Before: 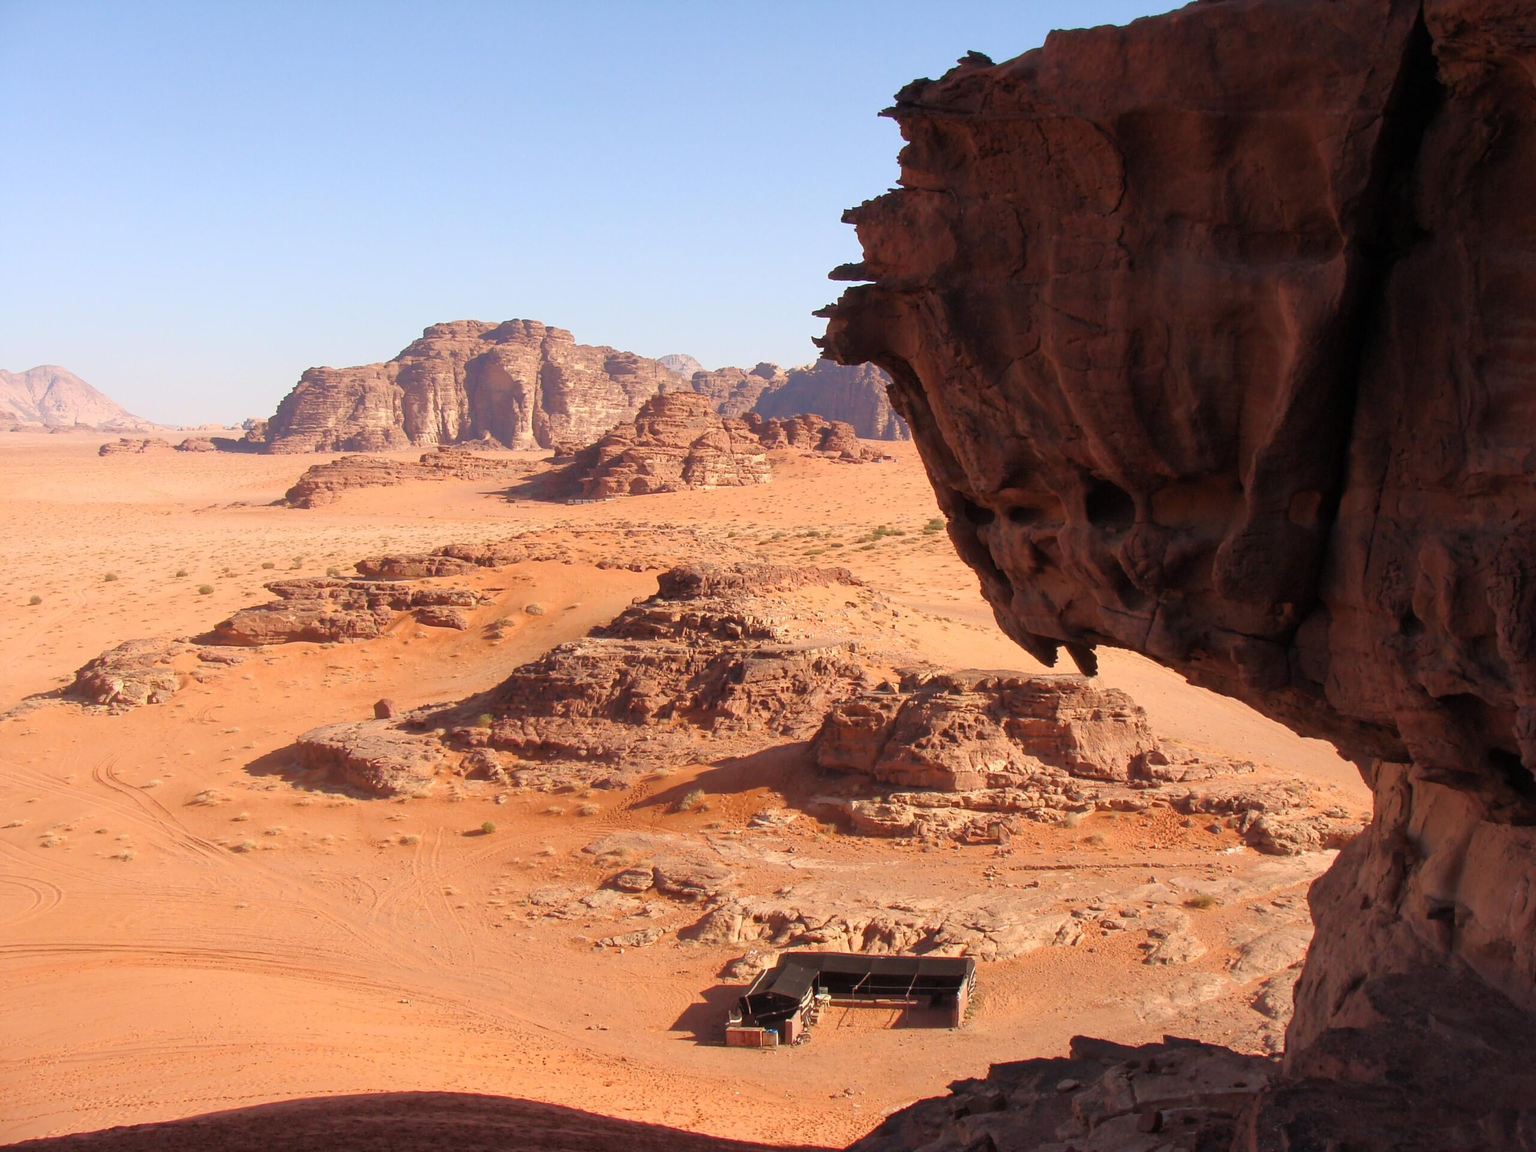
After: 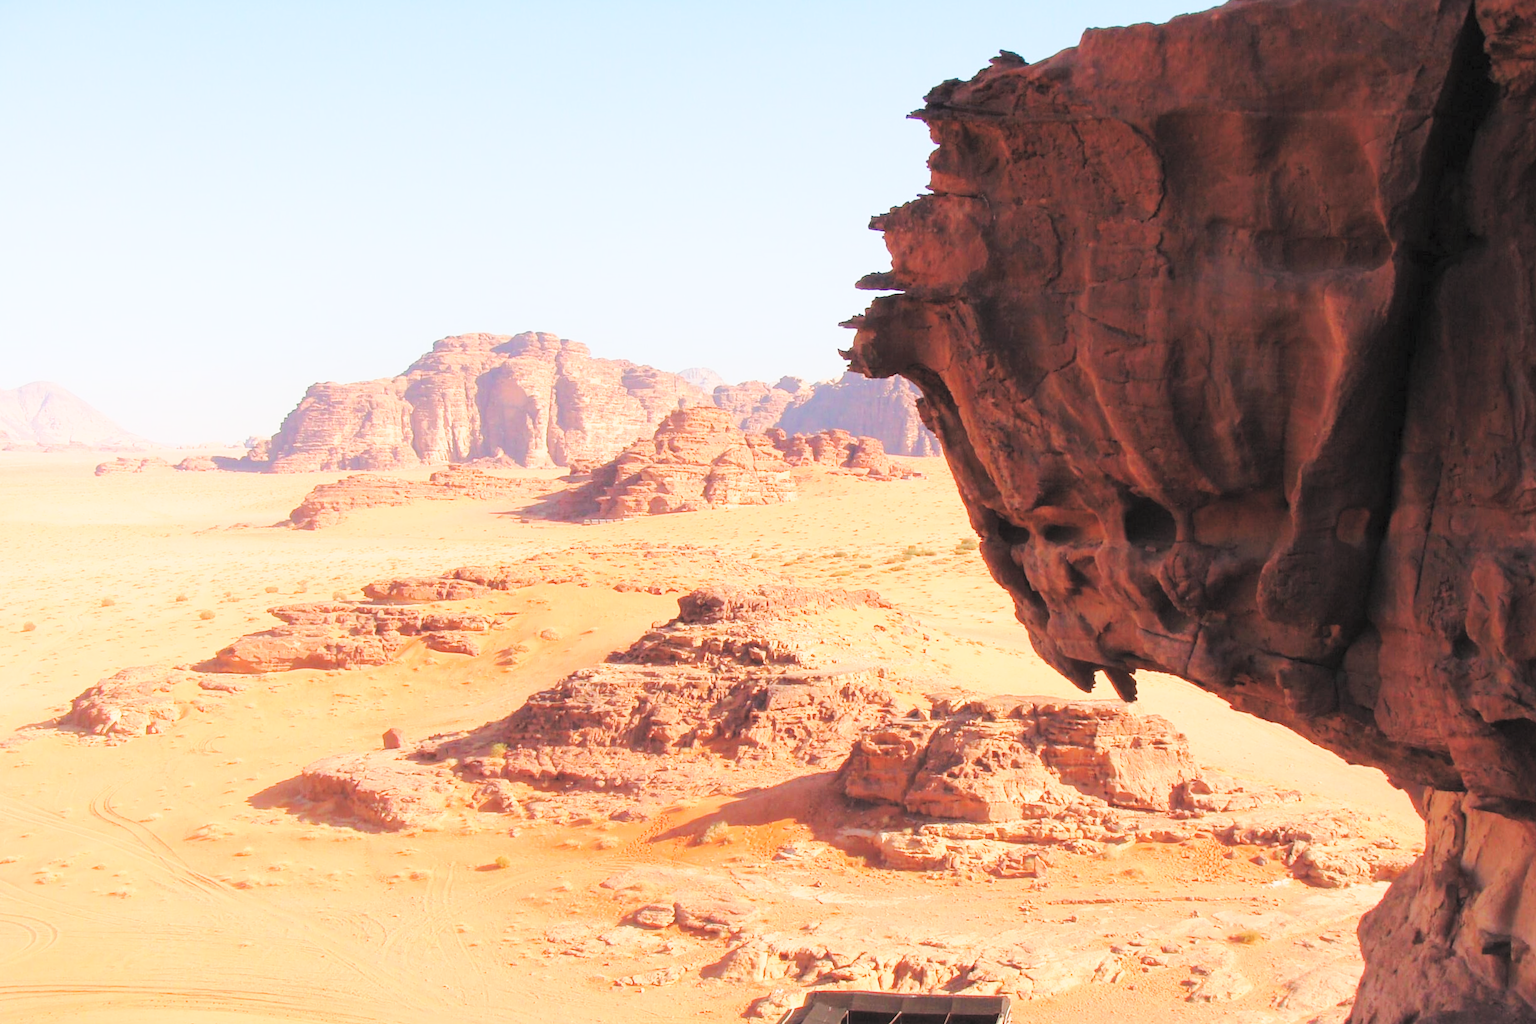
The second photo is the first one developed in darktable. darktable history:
base curve: curves: ch0 [(0, 0) (0.028, 0.03) (0.121, 0.232) (0.46, 0.748) (0.859, 0.968) (1, 1)], preserve colors none
crop and rotate: angle 0.198°, left 0.319%, right 3.37%, bottom 14.308%
local contrast: mode bilateral grid, contrast 99, coarseness 100, detail 90%, midtone range 0.2
contrast brightness saturation: brightness 0.284
